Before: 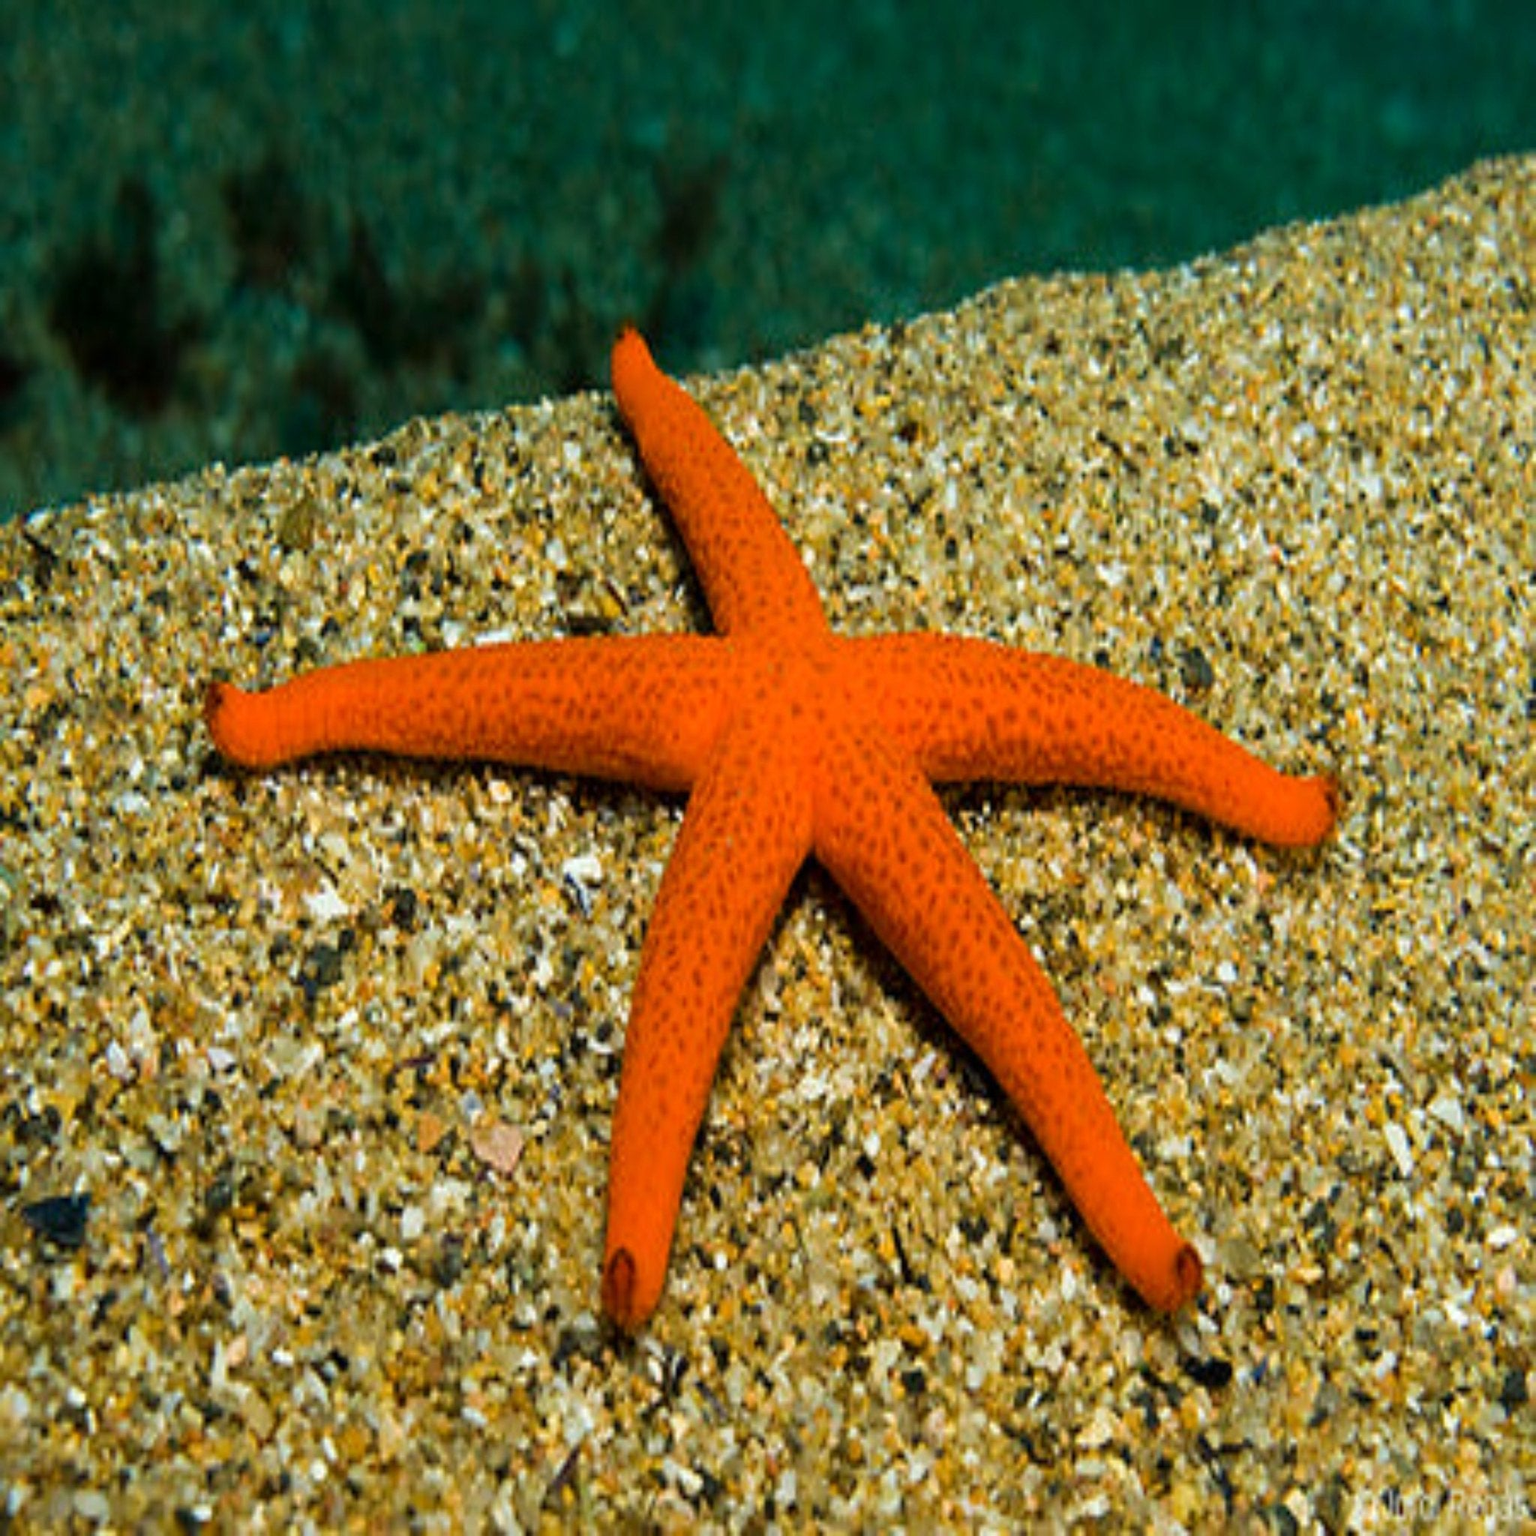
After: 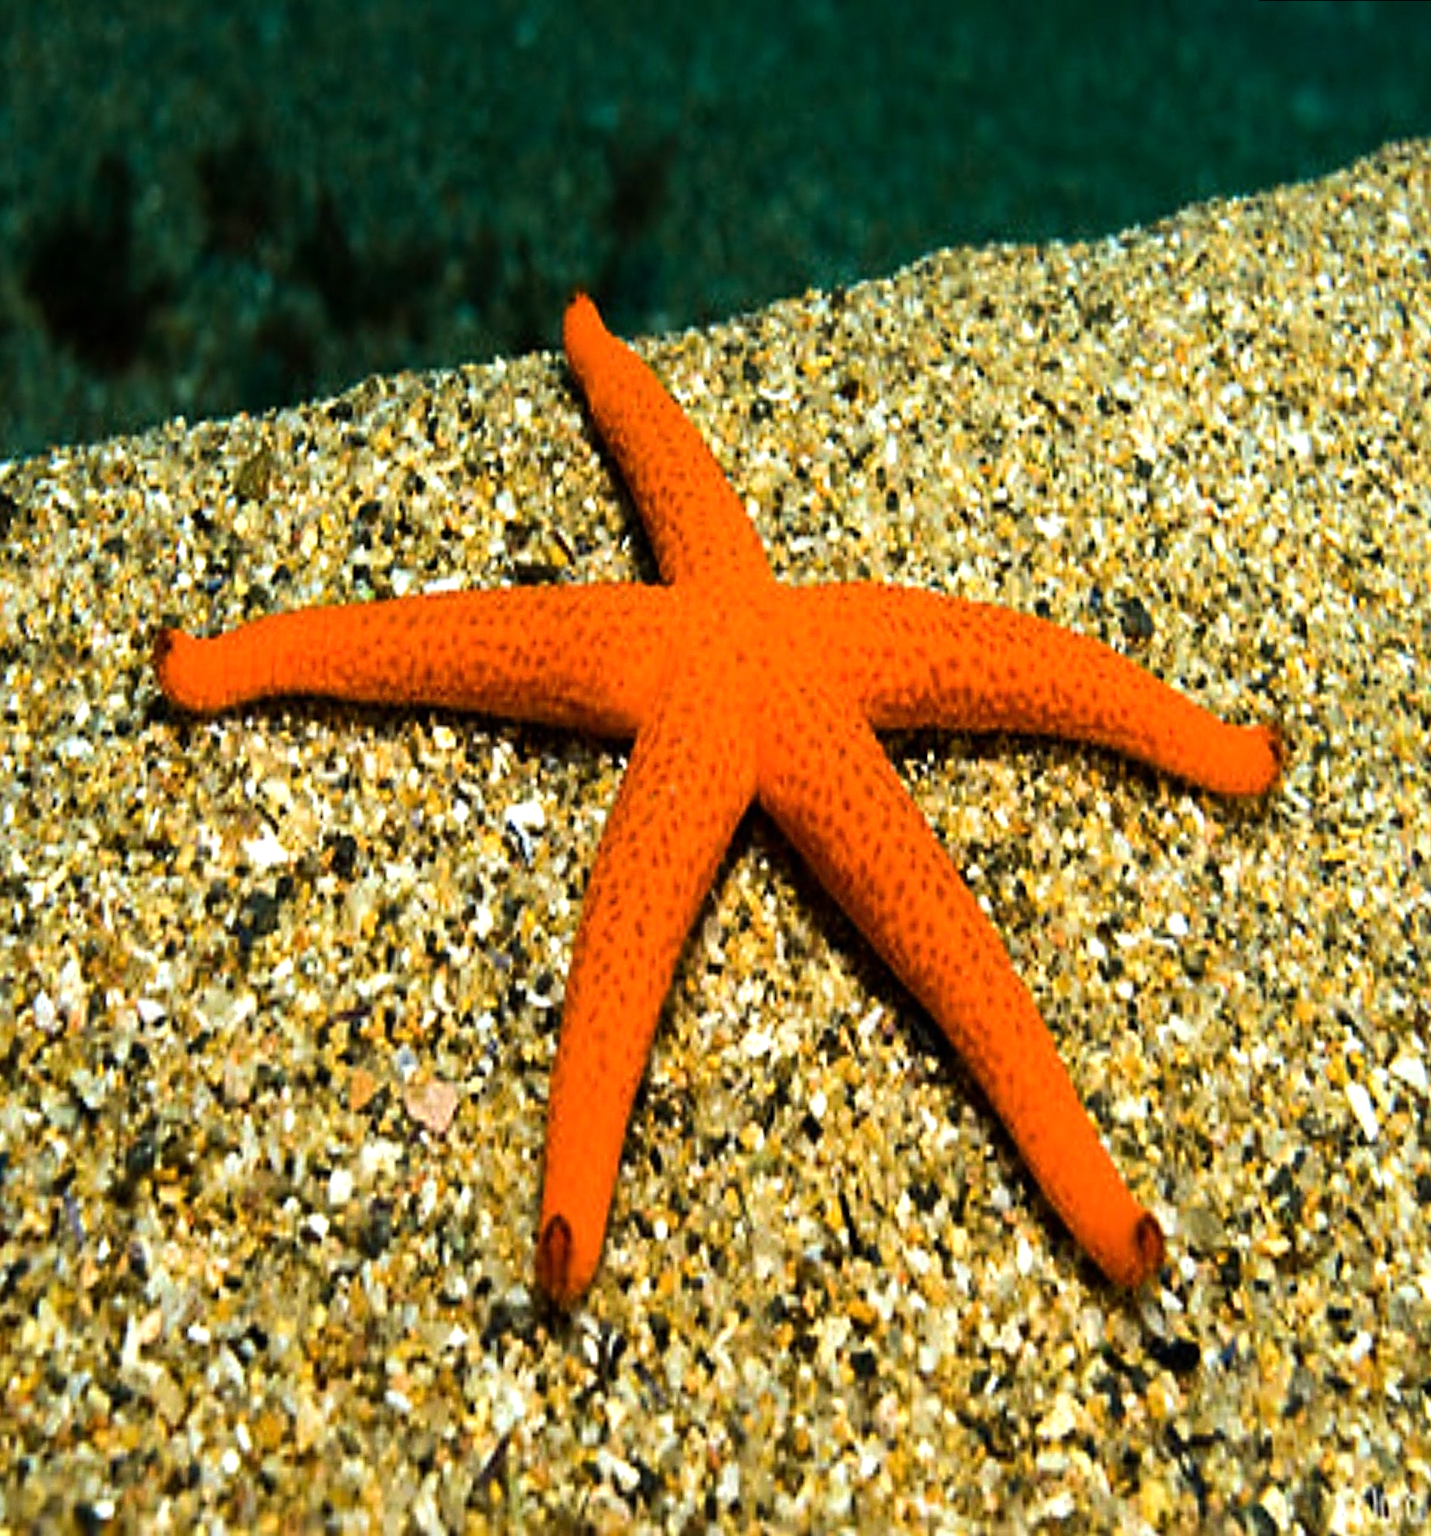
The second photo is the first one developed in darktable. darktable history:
sharpen: on, module defaults
rotate and perspective: rotation 0.215°, lens shift (vertical) -0.139, crop left 0.069, crop right 0.939, crop top 0.002, crop bottom 0.996
tone equalizer: -8 EV -0.75 EV, -7 EV -0.7 EV, -6 EV -0.6 EV, -5 EV -0.4 EV, -3 EV 0.4 EV, -2 EV 0.6 EV, -1 EV 0.7 EV, +0 EV 0.75 EV, edges refinement/feathering 500, mask exposure compensation -1.57 EV, preserve details no
exposure: compensate highlight preservation false
